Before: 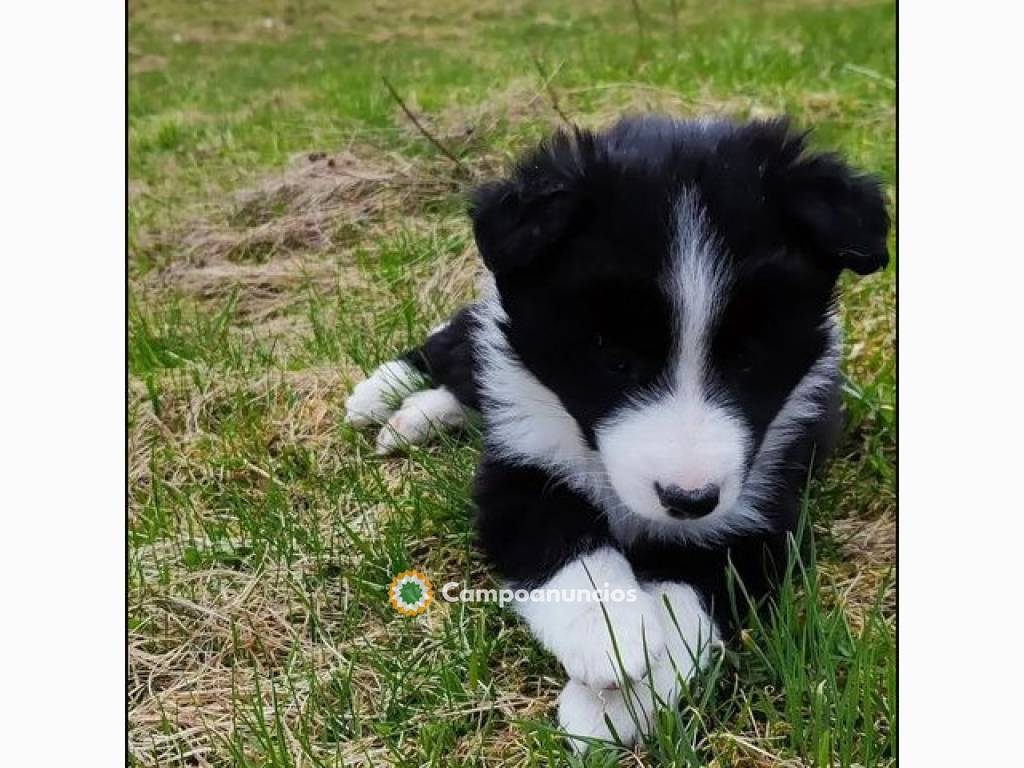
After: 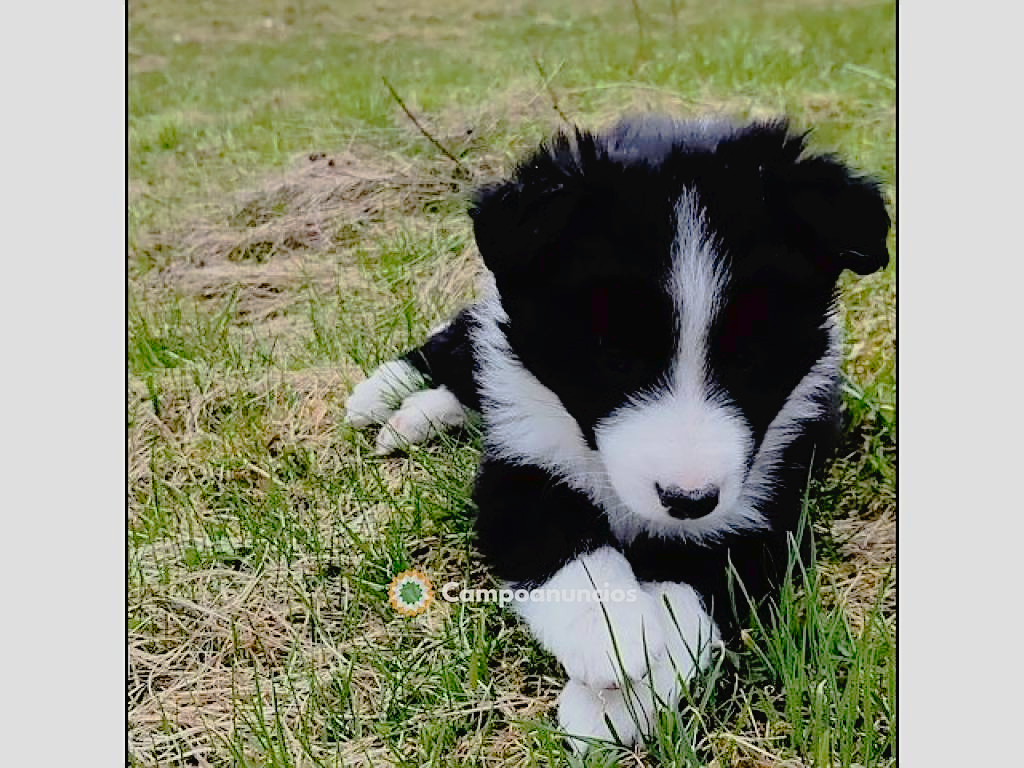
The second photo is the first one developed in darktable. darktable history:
sharpen: on, module defaults
filmic rgb: black relative exposure -7.15 EV, white relative exposure 5.36 EV, hardness 3.02, color science v6 (2022)
tone curve: curves: ch0 [(0, 0) (0.003, 0.03) (0.011, 0.03) (0.025, 0.033) (0.044, 0.038) (0.069, 0.057) (0.1, 0.109) (0.136, 0.174) (0.177, 0.243) (0.224, 0.313) (0.277, 0.391) (0.335, 0.464) (0.399, 0.515) (0.468, 0.563) (0.543, 0.616) (0.623, 0.679) (0.709, 0.766) (0.801, 0.865) (0.898, 0.948) (1, 1)], preserve colors none
